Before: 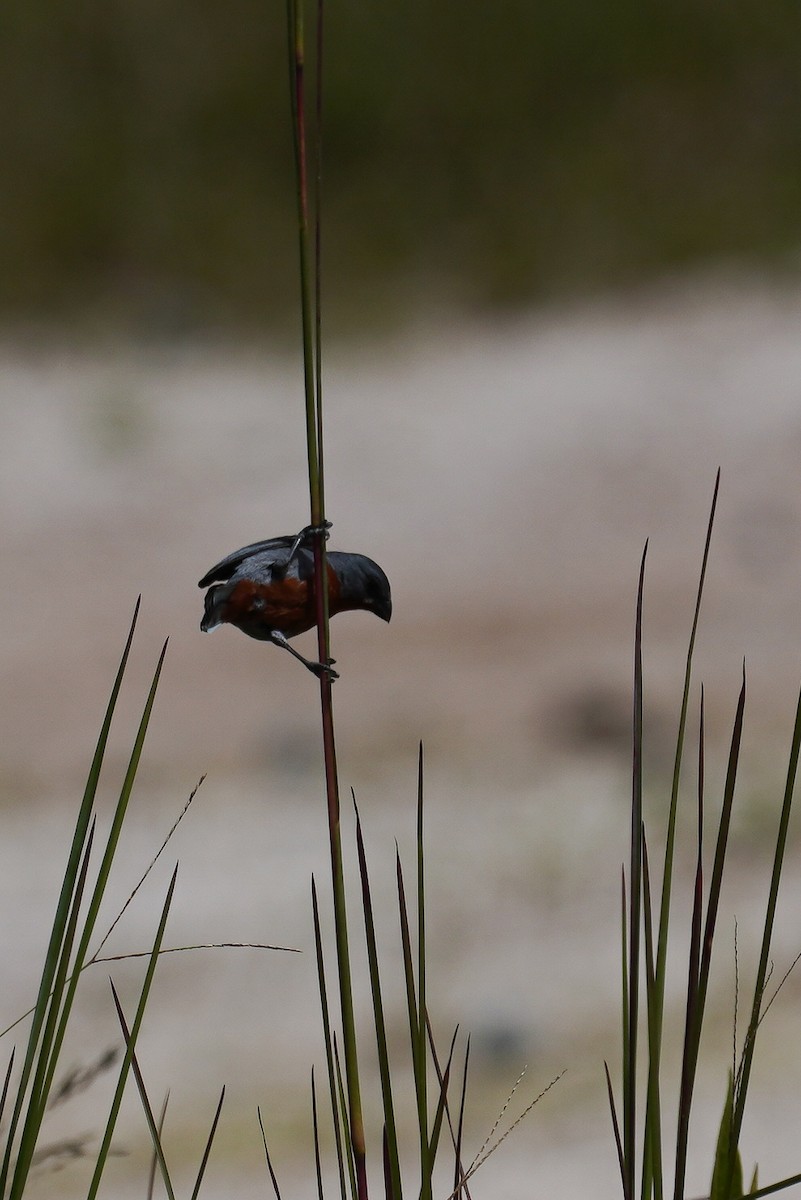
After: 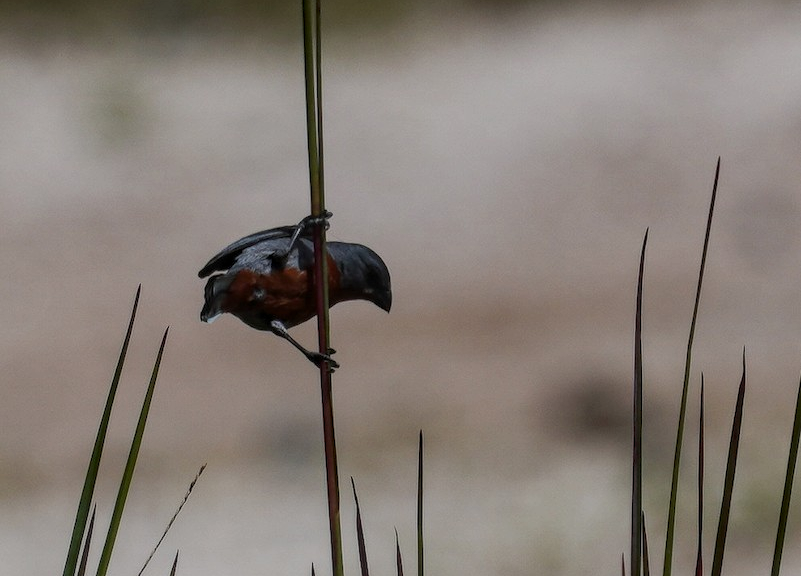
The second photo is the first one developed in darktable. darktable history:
crop and rotate: top 25.903%, bottom 26.023%
local contrast: highlights 5%, shadows 7%, detail 133%
